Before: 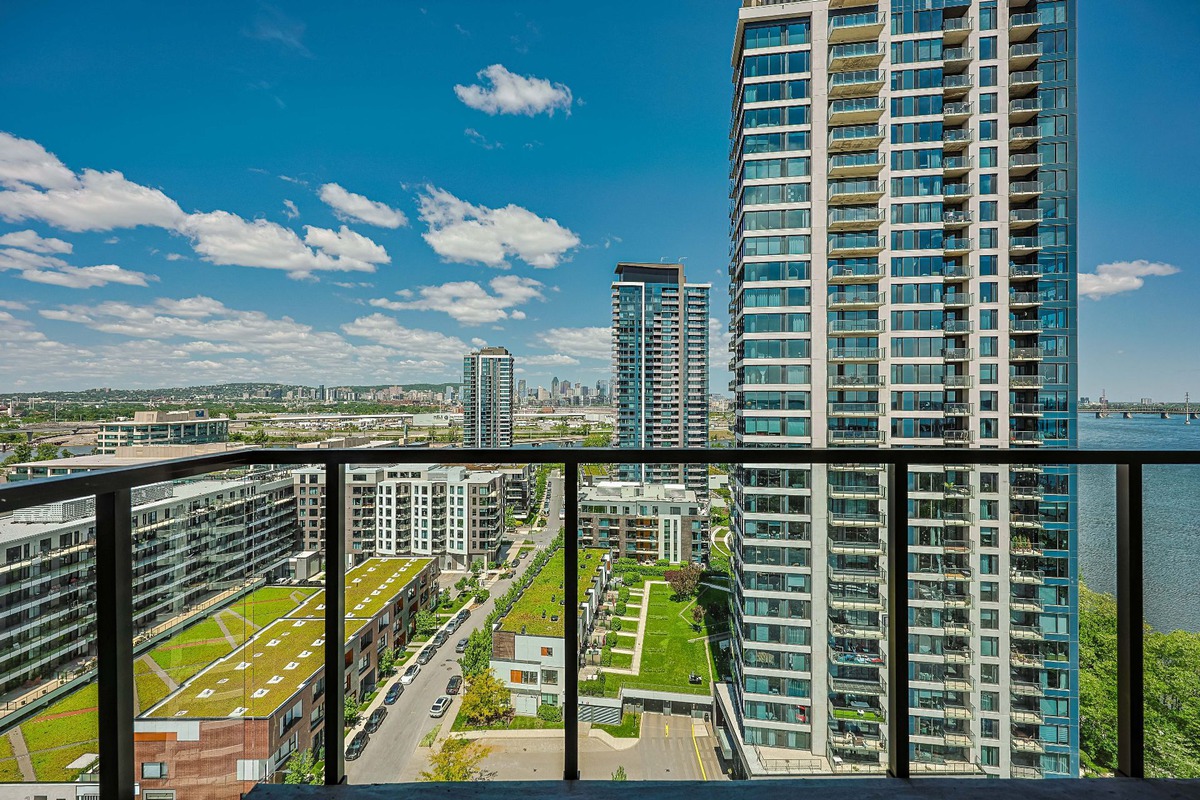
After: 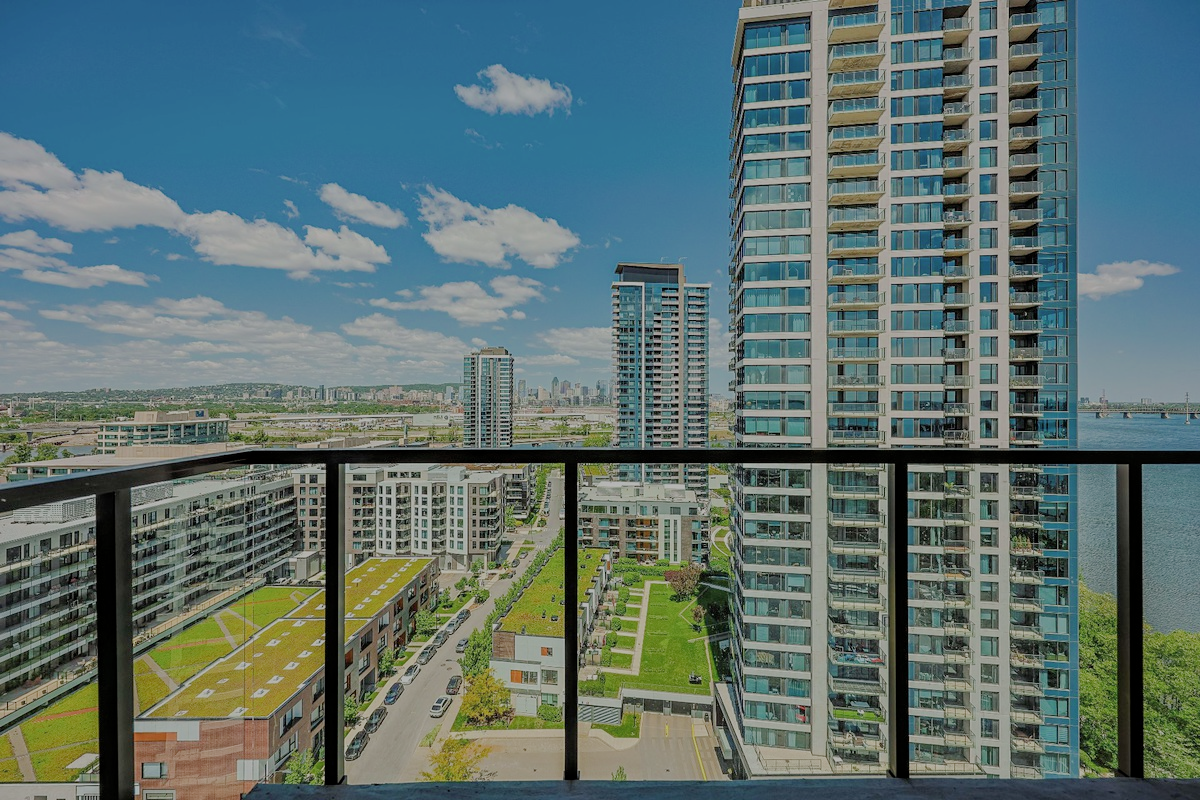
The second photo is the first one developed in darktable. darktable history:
filmic rgb: middle gray luminance 2.76%, black relative exposure -9.91 EV, white relative exposure 7.01 EV, dynamic range scaling 9.31%, target black luminance 0%, hardness 3.18, latitude 43.88%, contrast 0.671, highlights saturation mix 5.55%, shadows ↔ highlights balance 13.83%
